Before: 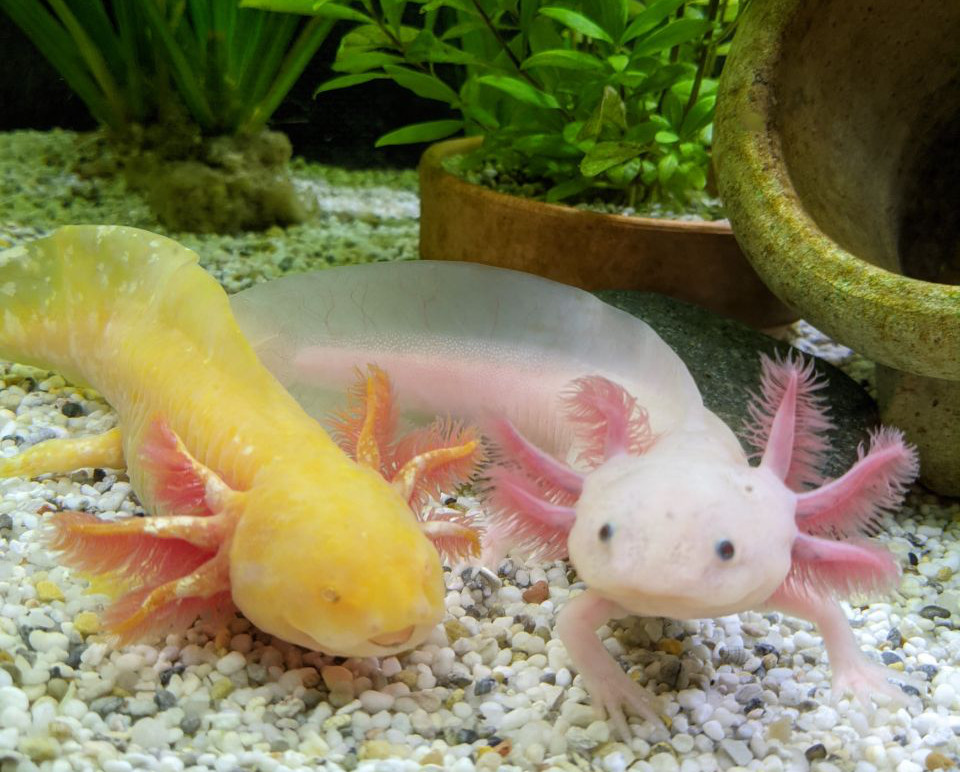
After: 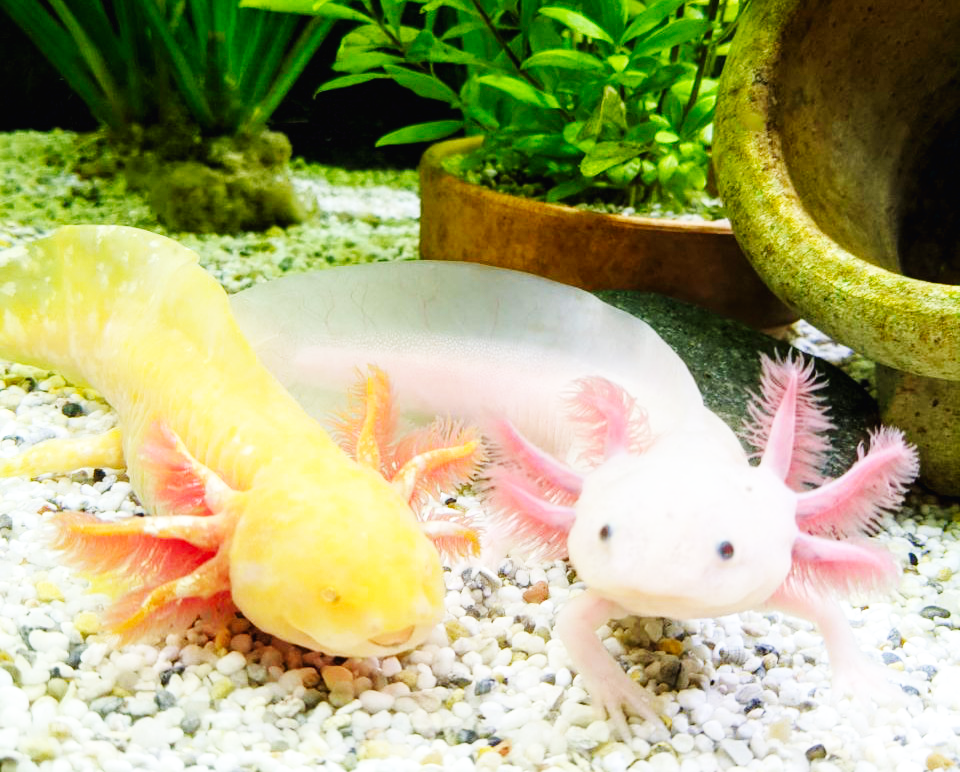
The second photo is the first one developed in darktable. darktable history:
base curve: curves: ch0 [(0, 0.003) (0.001, 0.002) (0.006, 0.004) (0.02, 0.022) (0.048, 0.086) (0.094, 0.234) (0.162, 0.431) (0.258, 0.629) (0.385, 0.8) (0.548, 0.918) (0.751, 0.988) (1, 1)], preserve colors none
color zones: curves: ch0 [(0, 0.5) (0.143, 0.5) (0.286, 0.5) (0.429, 0.5) (0.571, 0.5) (0.714, 0.476) (0.857, 0.5) (1, 0.5)]; ch2 [(0, 0.5) (0.143, 0.5) (0.286, 0.5) (0.429, 0.5) (0.571, 0.5) (0.714, 0.487) (0.857, 0.5) (1, 0.5)]
